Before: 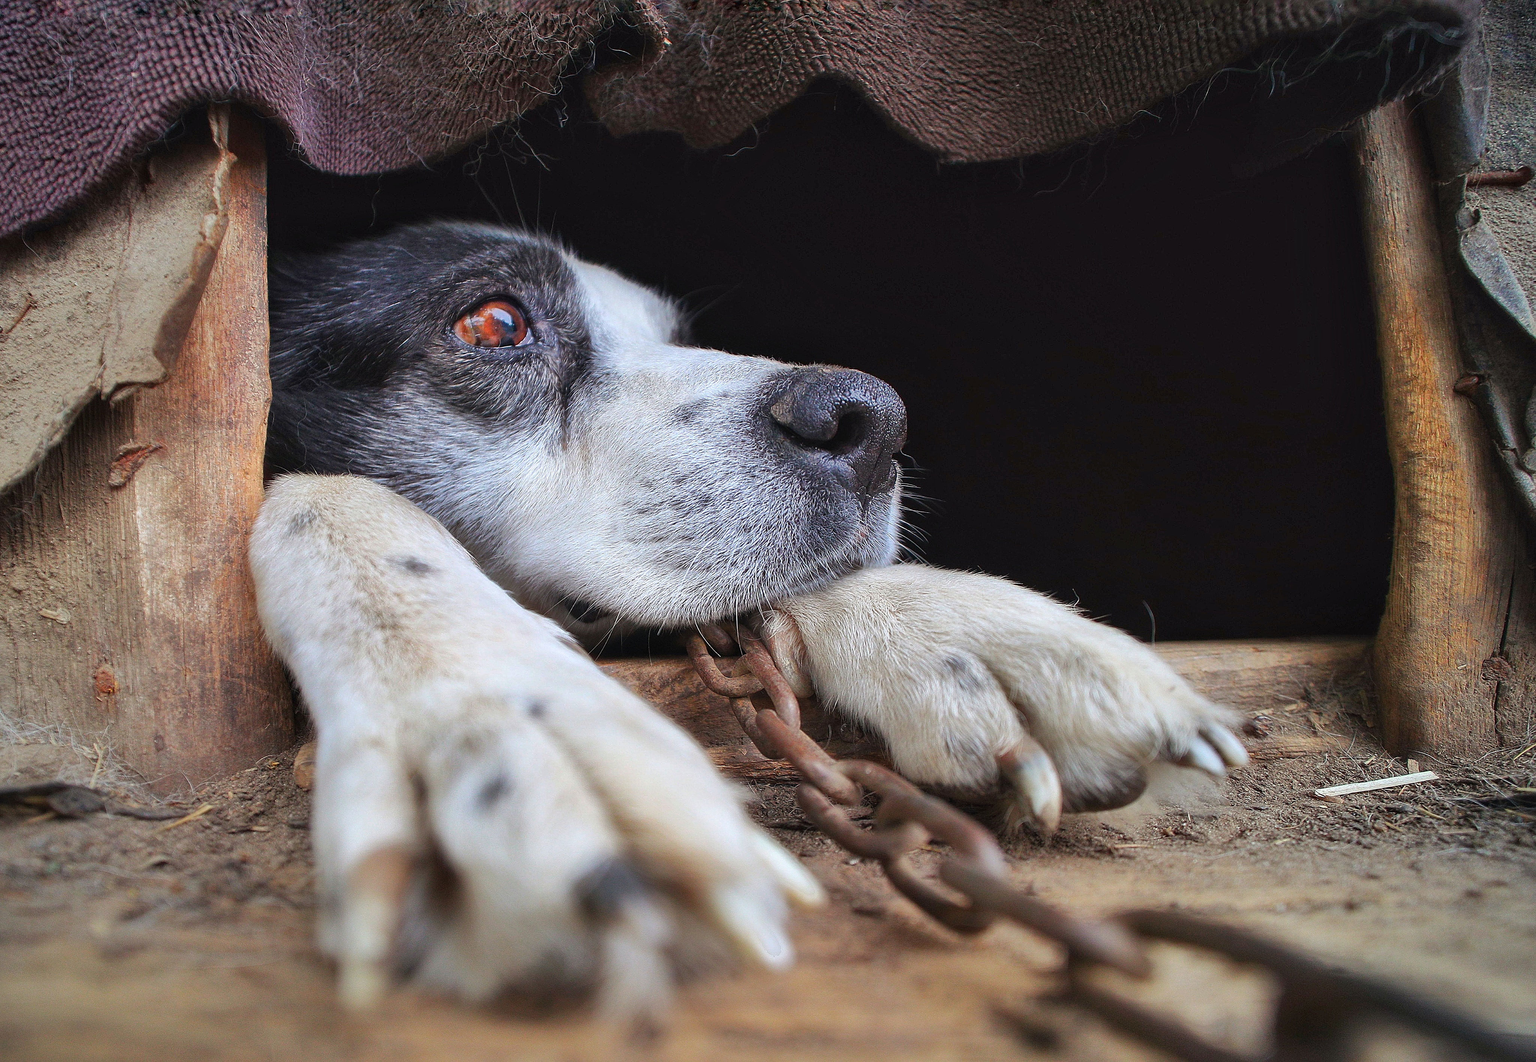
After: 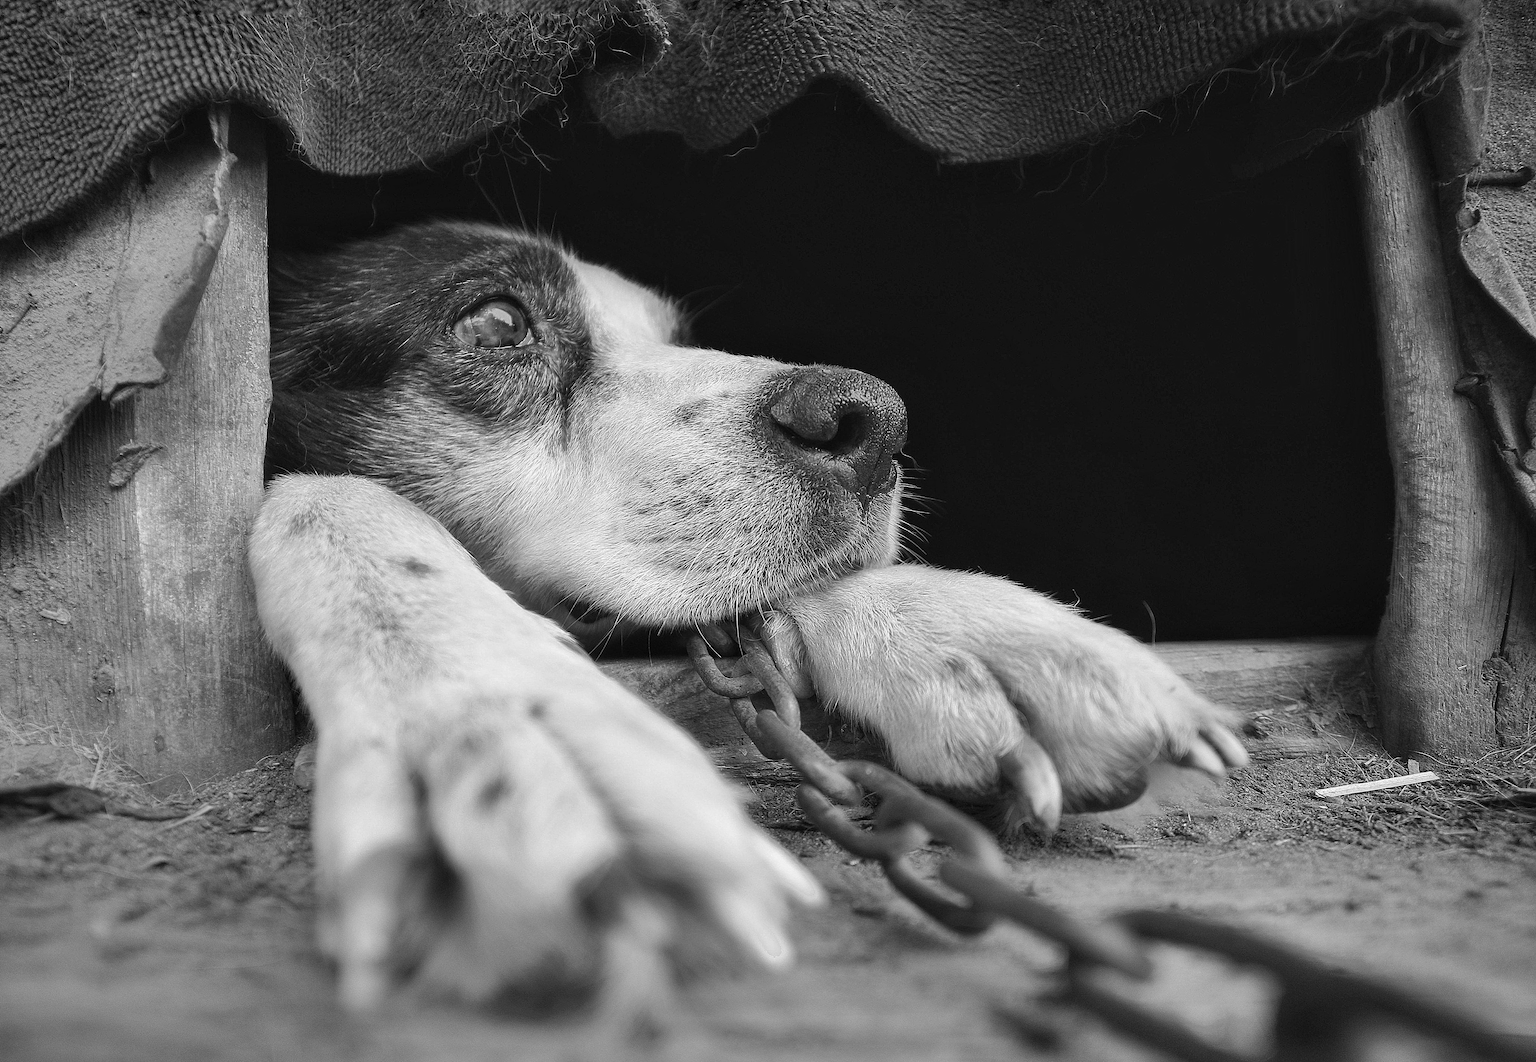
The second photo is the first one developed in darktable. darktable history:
rotate and perspective: crop left 0, crop top 0
monochrome: on, module defaults
